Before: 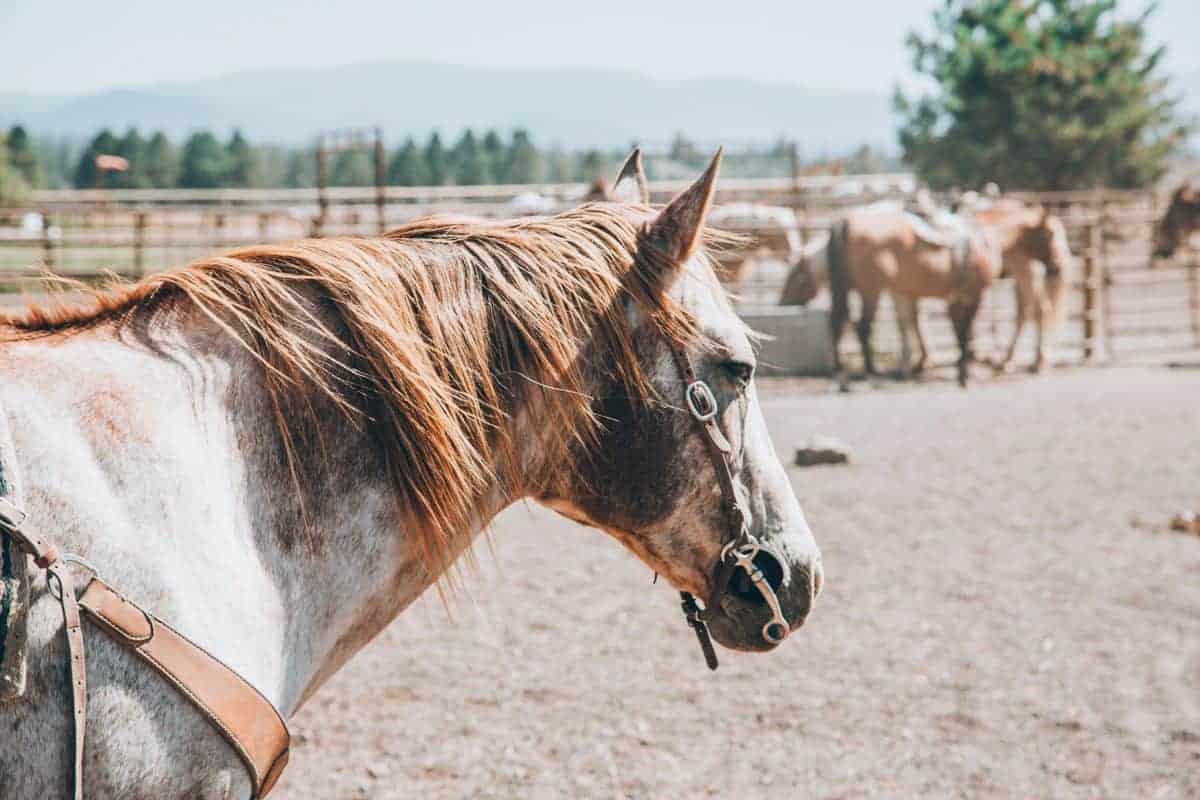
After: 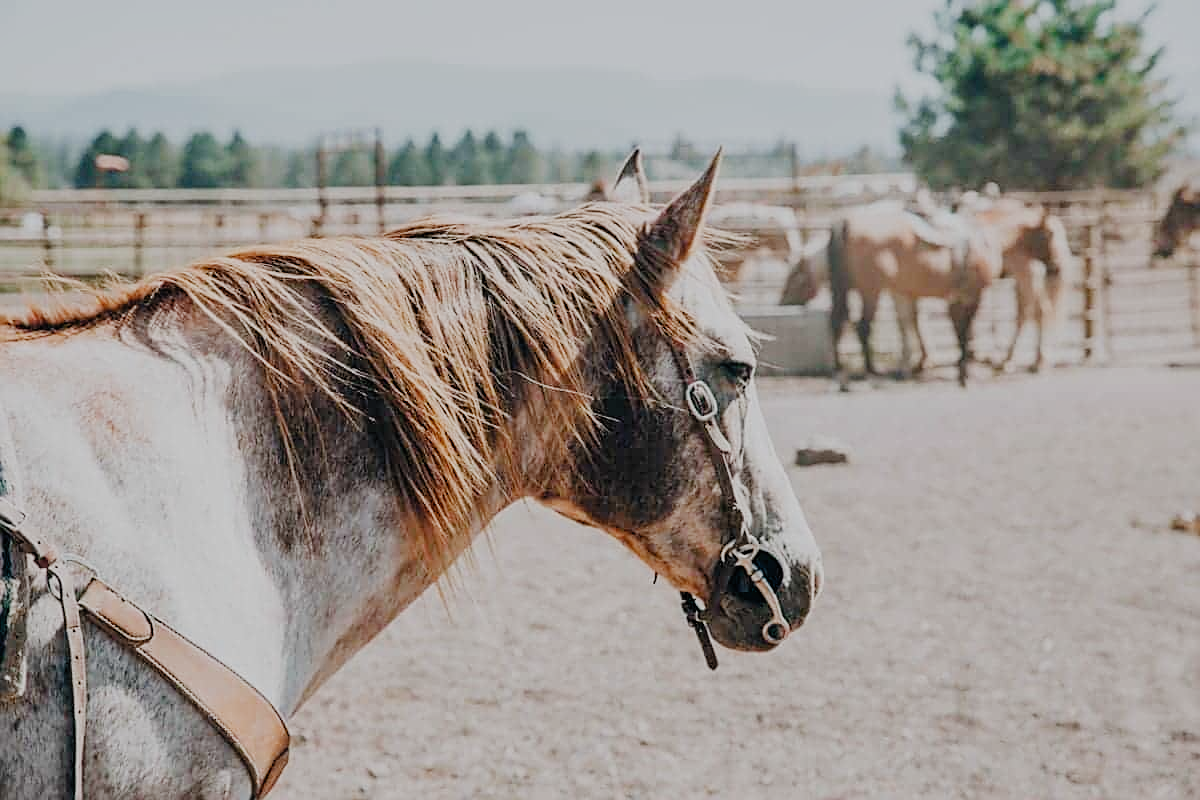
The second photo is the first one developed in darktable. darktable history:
shadows and highlights: shadows 25.13, highlights -26.34, highlights color adjustment 73.02%
sharpen: on, module defaults
filmic rgb: black relative exposure -7.1 EV, white relative exposure 5.37 EV, hardness 3.03, preserve chrominance no, color science v3 (2019), use custom middle-gray values true
